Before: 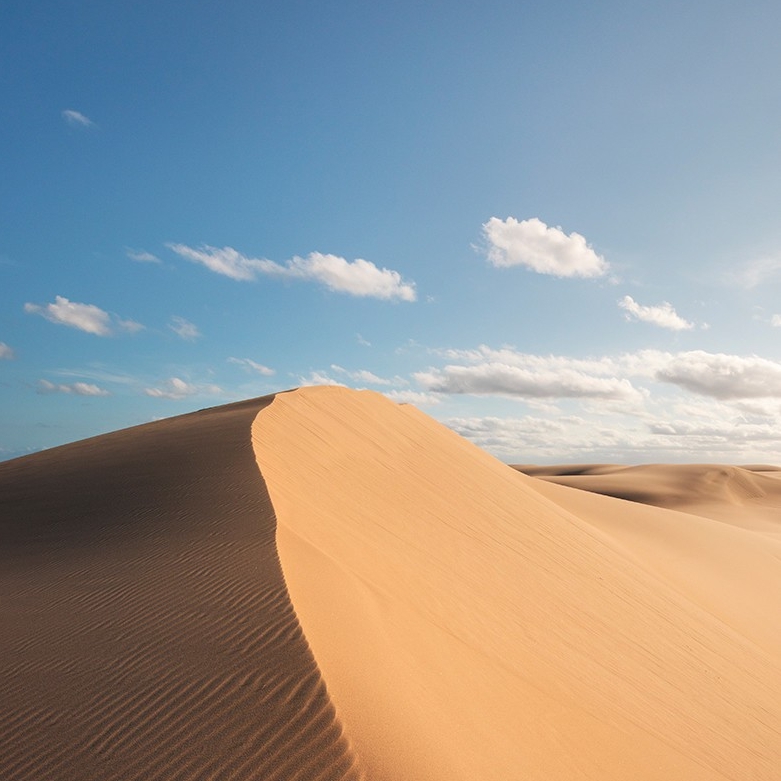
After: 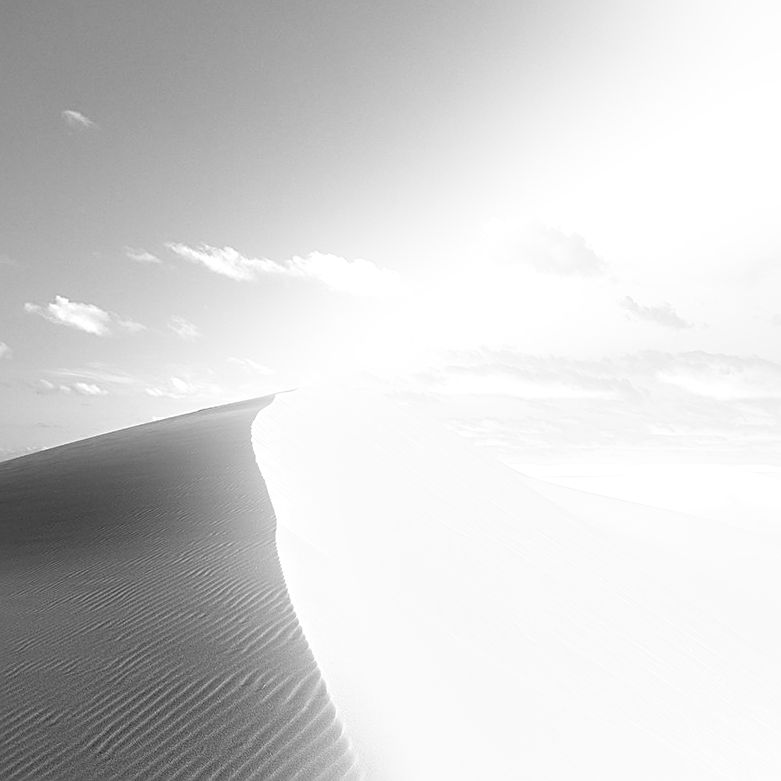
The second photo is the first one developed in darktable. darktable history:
sharpen: on, module defaults
bloom: size 16%, threshold 98%, strength 20%
exposure: exposure 1 EV, compensate highlight preservation false
monochrome: on, module defaults
